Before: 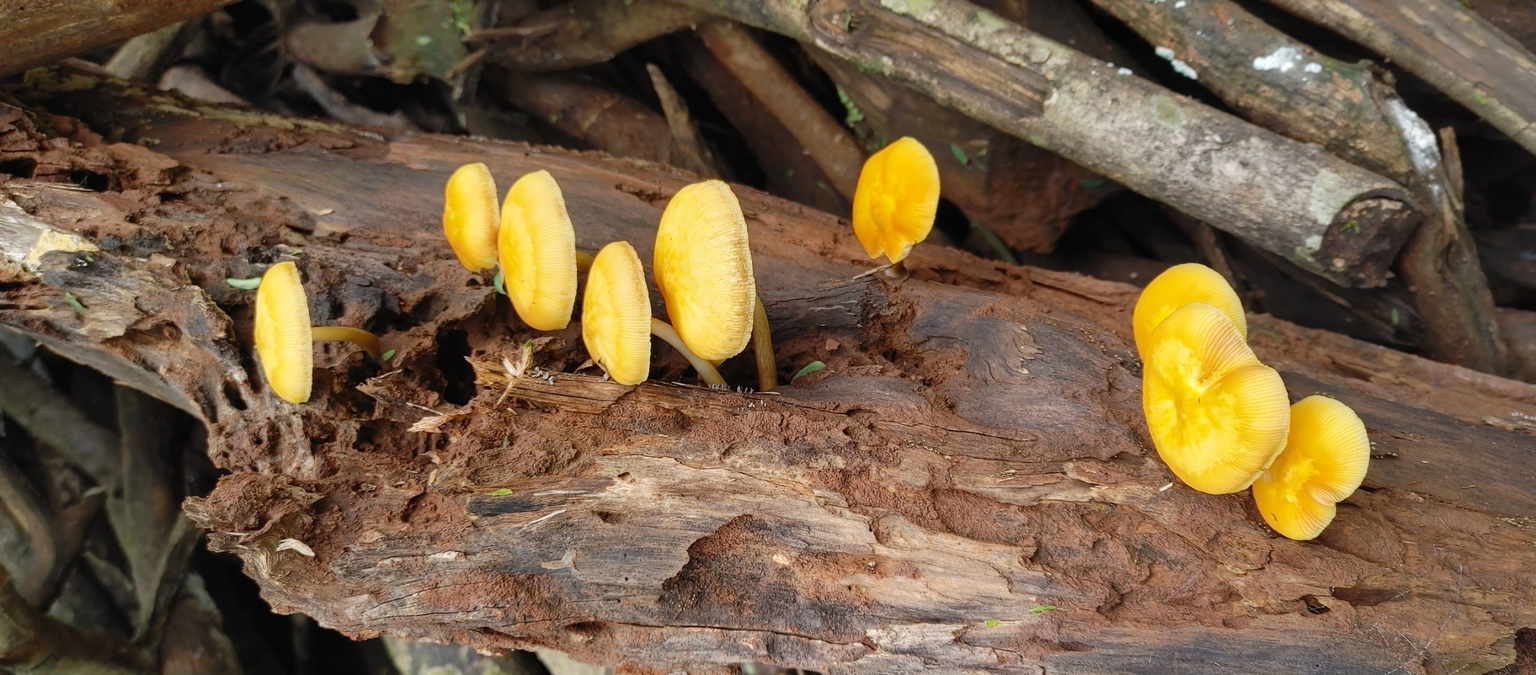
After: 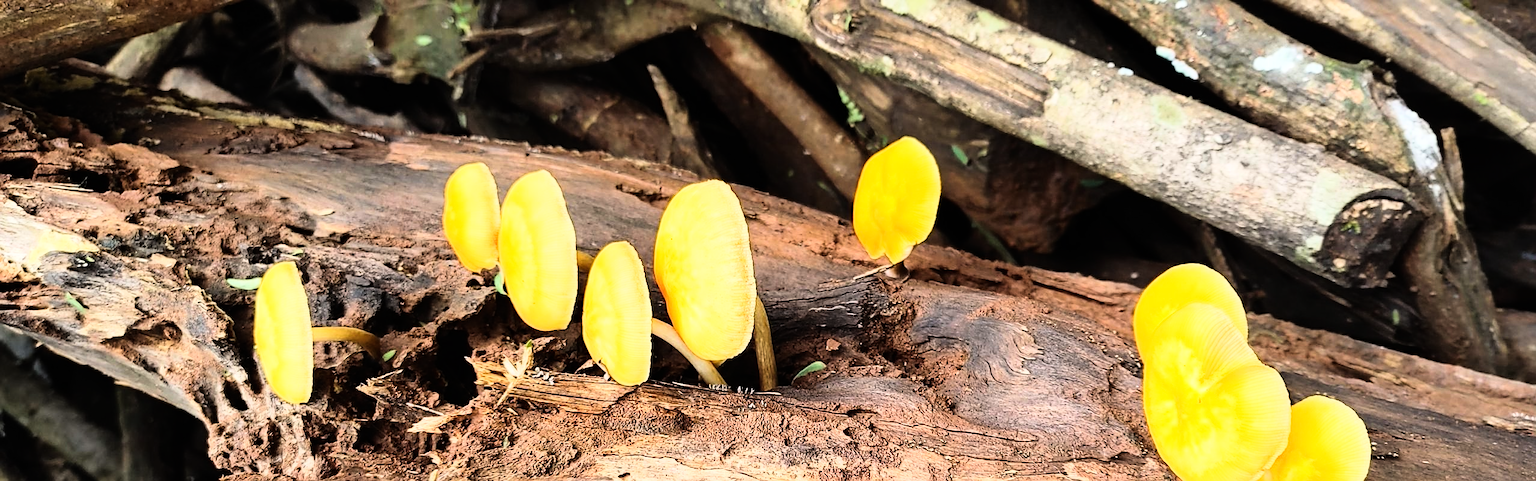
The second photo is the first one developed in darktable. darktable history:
sharpen: amount 0.55
rgb curve: curves: ch0 [(0, 0) (0.21, 0.15) (0.24, 0.21) (0.5, 0.75) (0.75, 0.96) (0.89, 0.99) (1, 1)]; ch1 [(0, 0.02) (0.21, 0.13) (0.25, 0.2) (0.5, 0.67) (0.75, 0.9) (0.89, 0.97) (1, 1)]; ch2 [(0, 0.02) (0.21, 0.13) (0.25, 0.2) (0.5, 0.67) (0.75, 0.9) (0.89, 0.97) (1, 1)], compensate middle gray true
crop: bottom 28.576%
